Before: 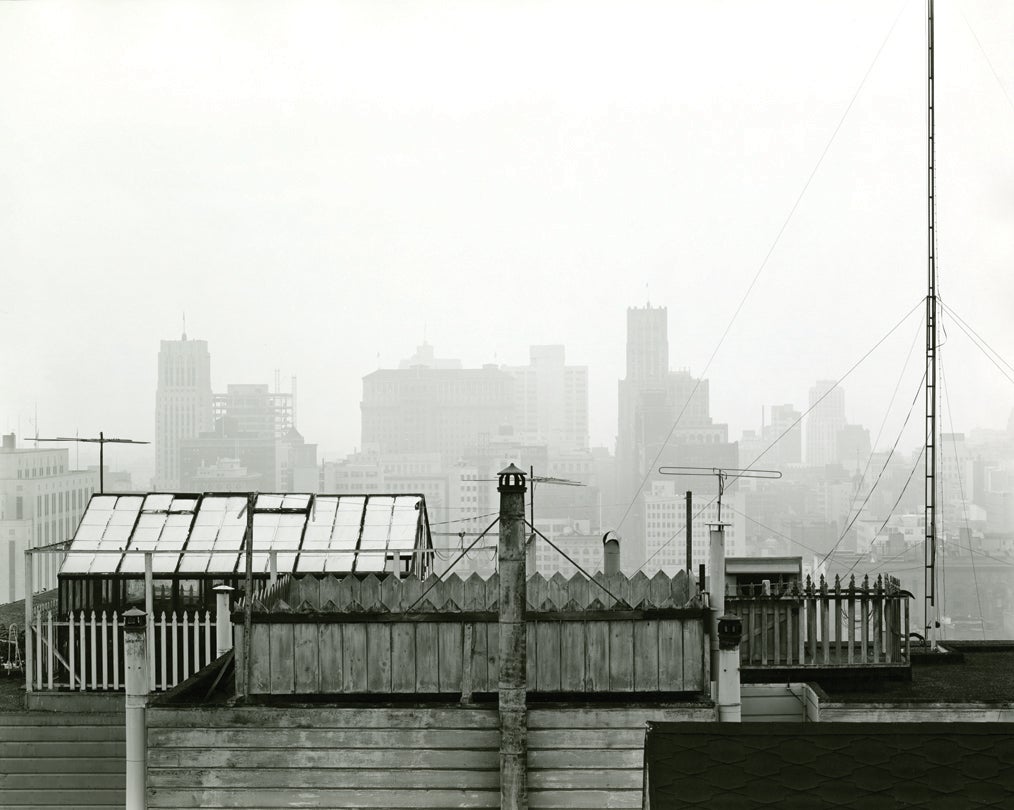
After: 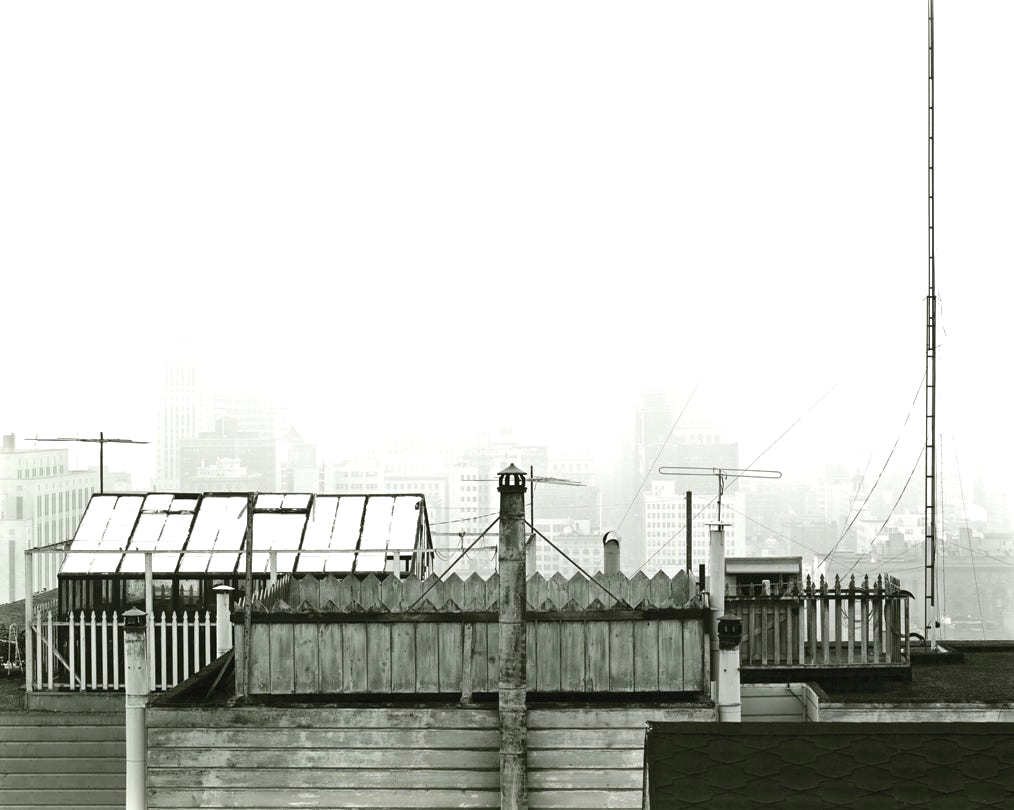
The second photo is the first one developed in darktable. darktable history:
rotate and perspective: automatic cropping off
exposure: black level correction 0, exposure 0.7 EV, compensate exposure bias true, compensate highlight preservation false
tone equalizer: on, module defaults
